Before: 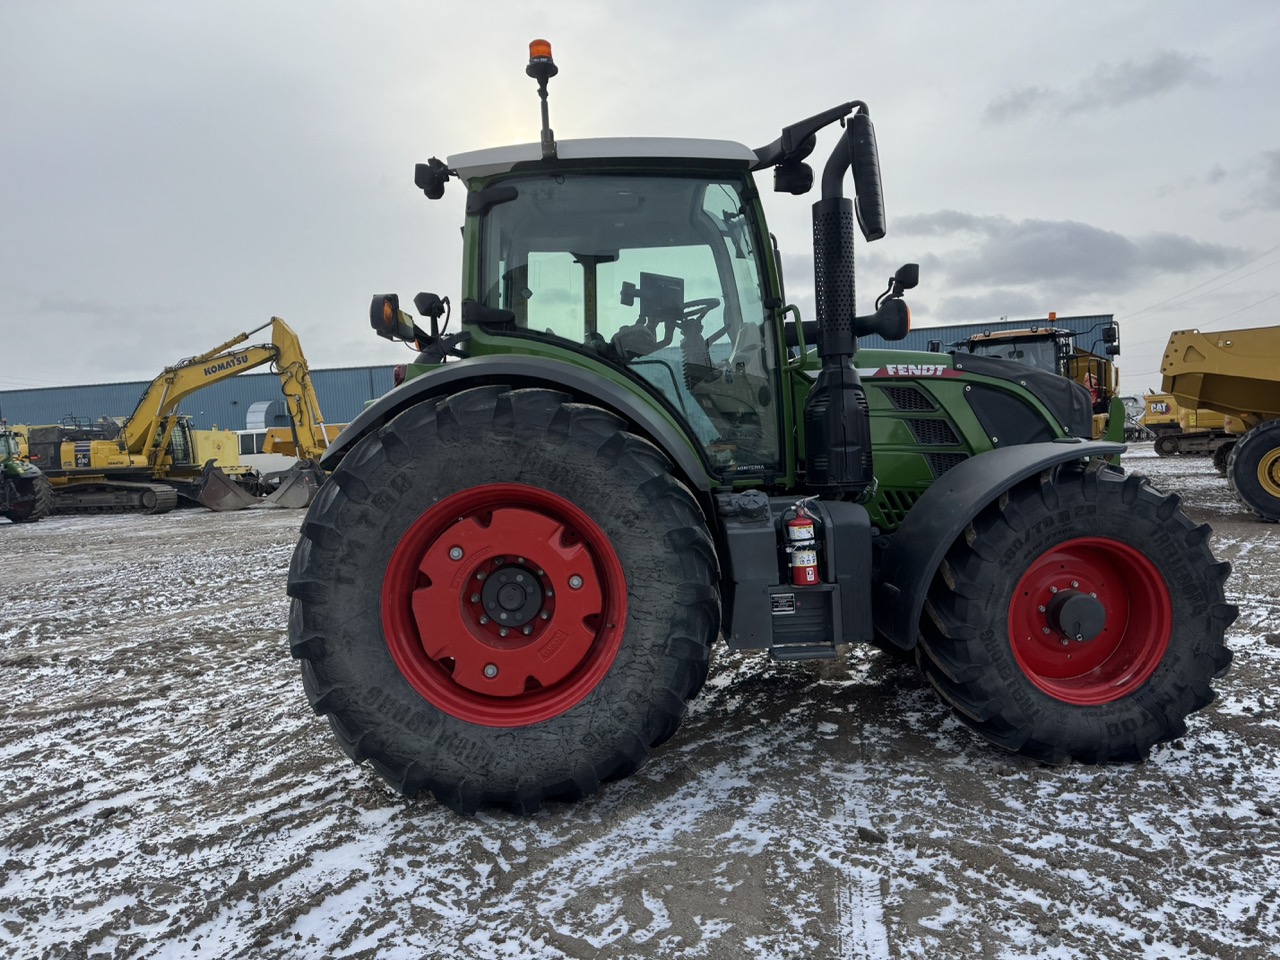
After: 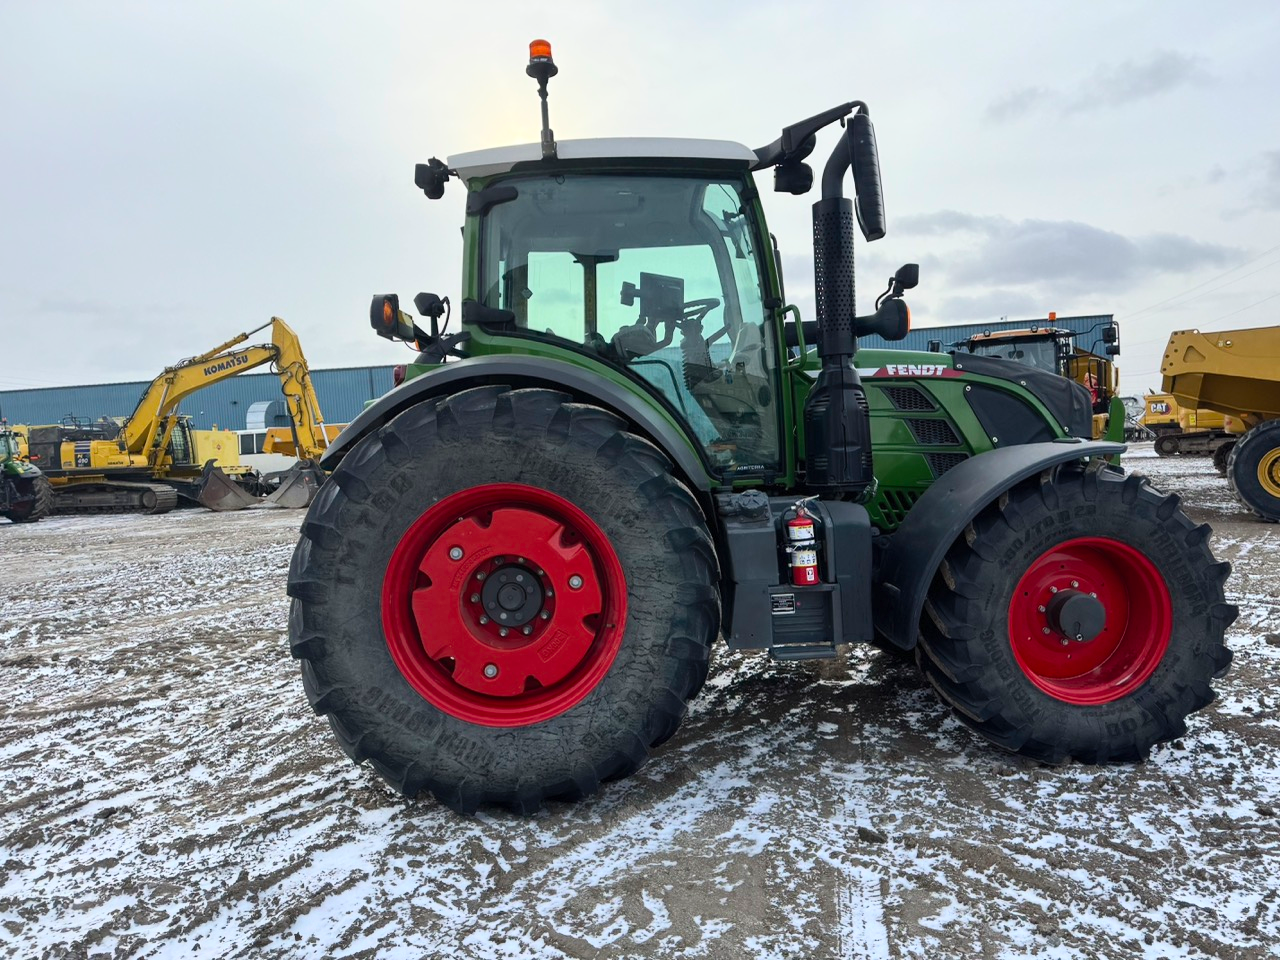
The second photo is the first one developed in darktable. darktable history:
contrast brightness saturation: contrast 0.196, brightness 0.16, saturation 0.219
